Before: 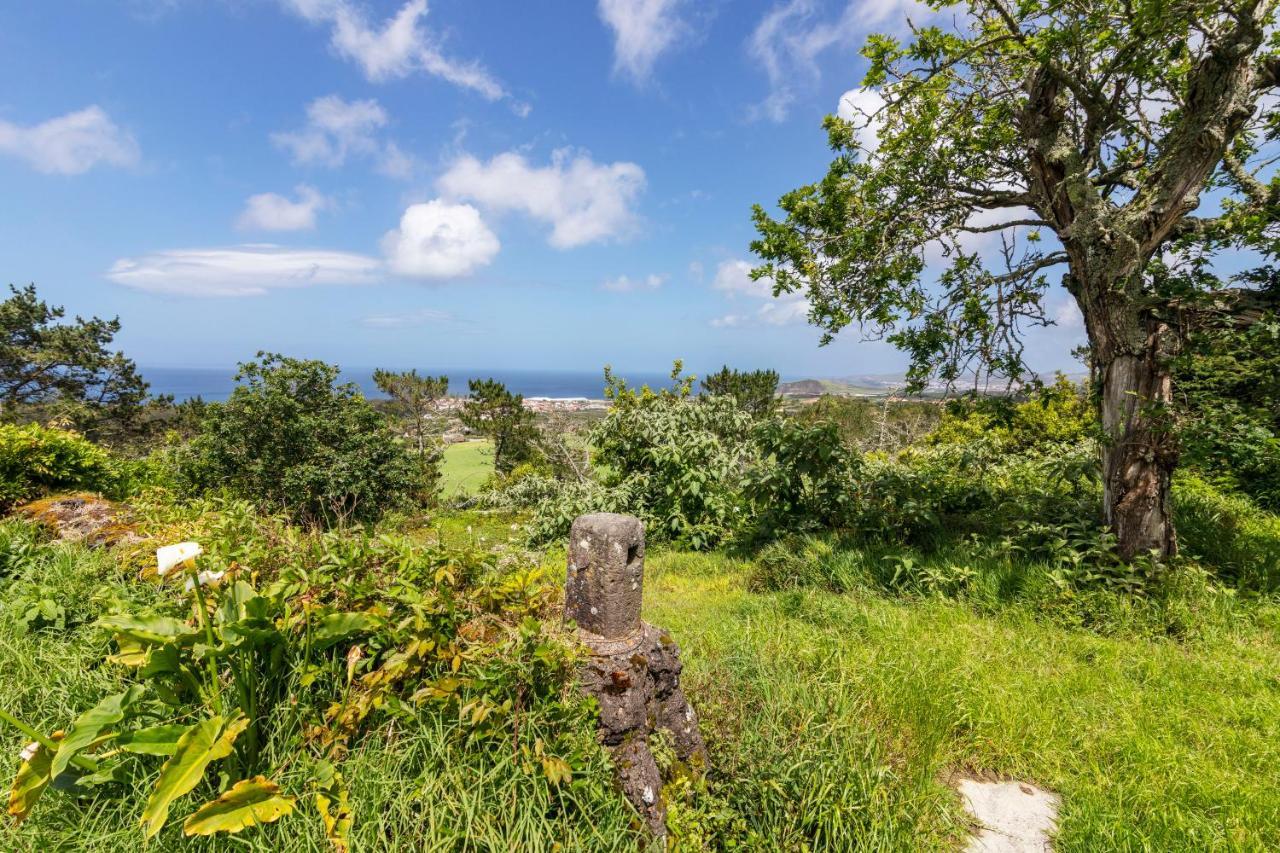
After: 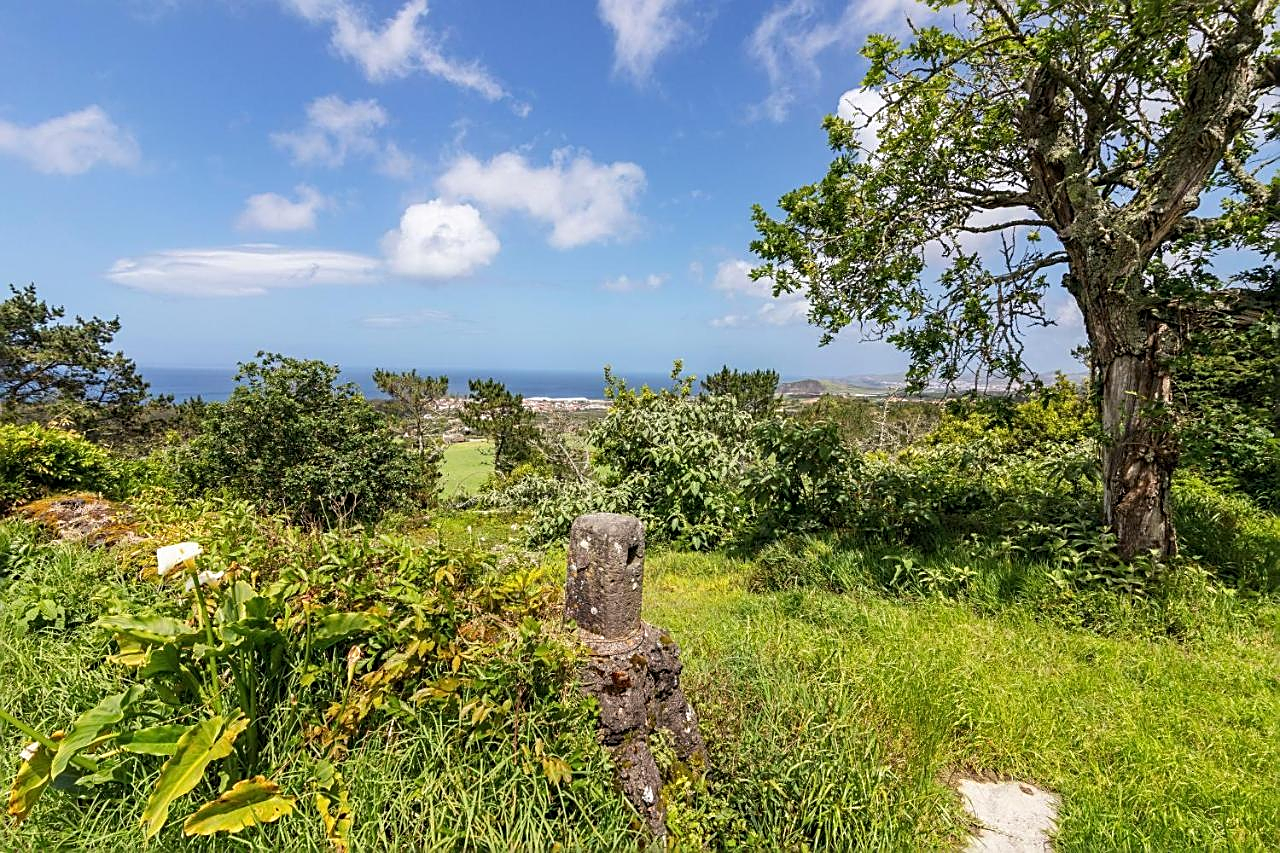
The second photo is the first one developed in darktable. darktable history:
sharpen: amount 0.734
